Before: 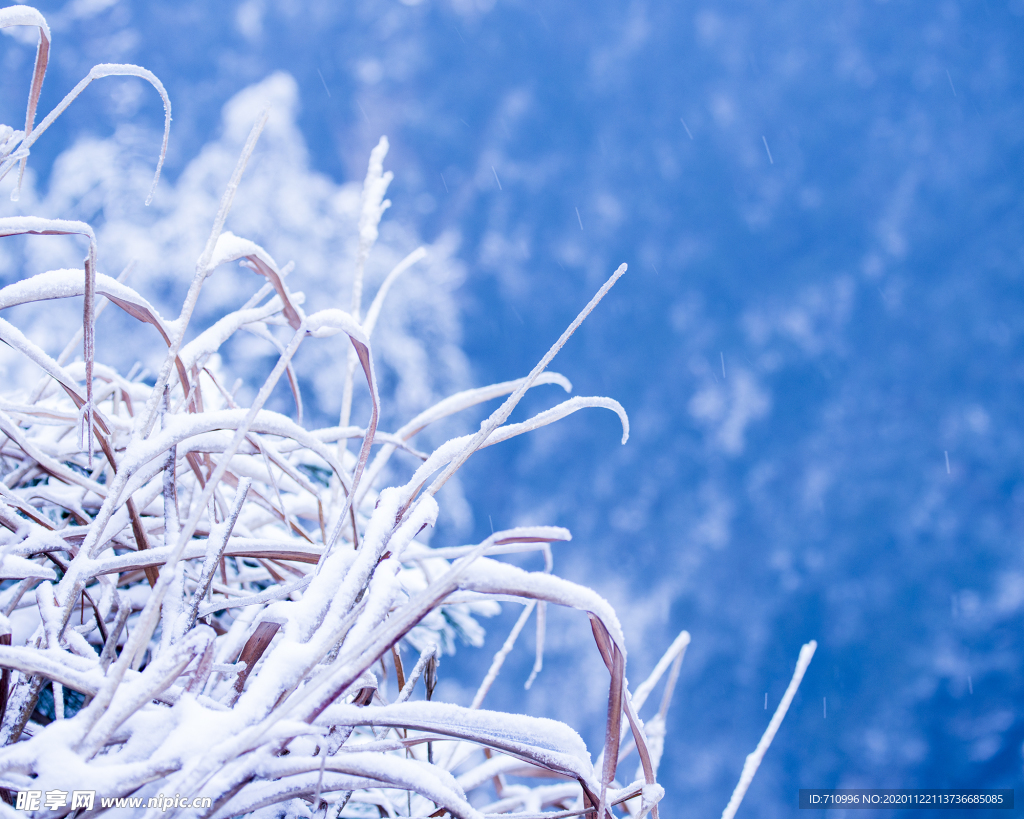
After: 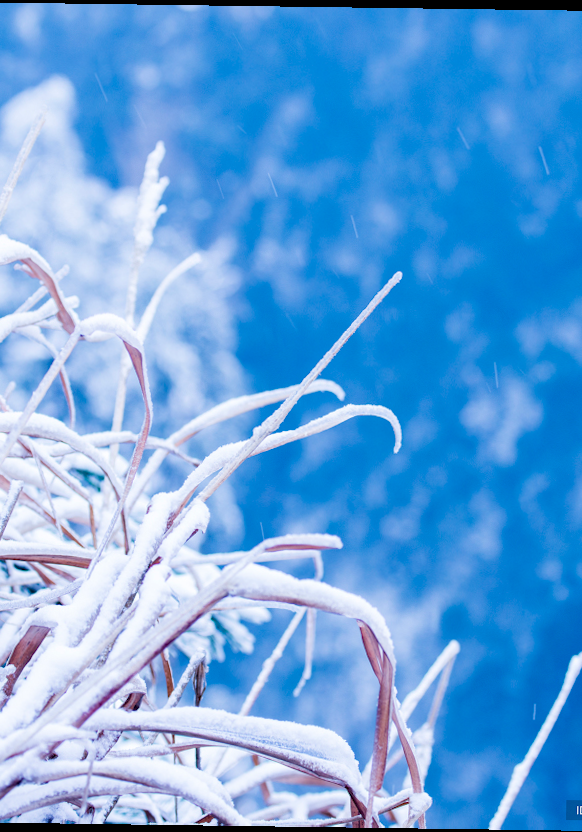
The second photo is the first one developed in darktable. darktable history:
rotate and perspective: rotation 0.8°, automatic cropping off
white balance: emerald 1
crop and rotate: left 22.516%, right 21.234%
